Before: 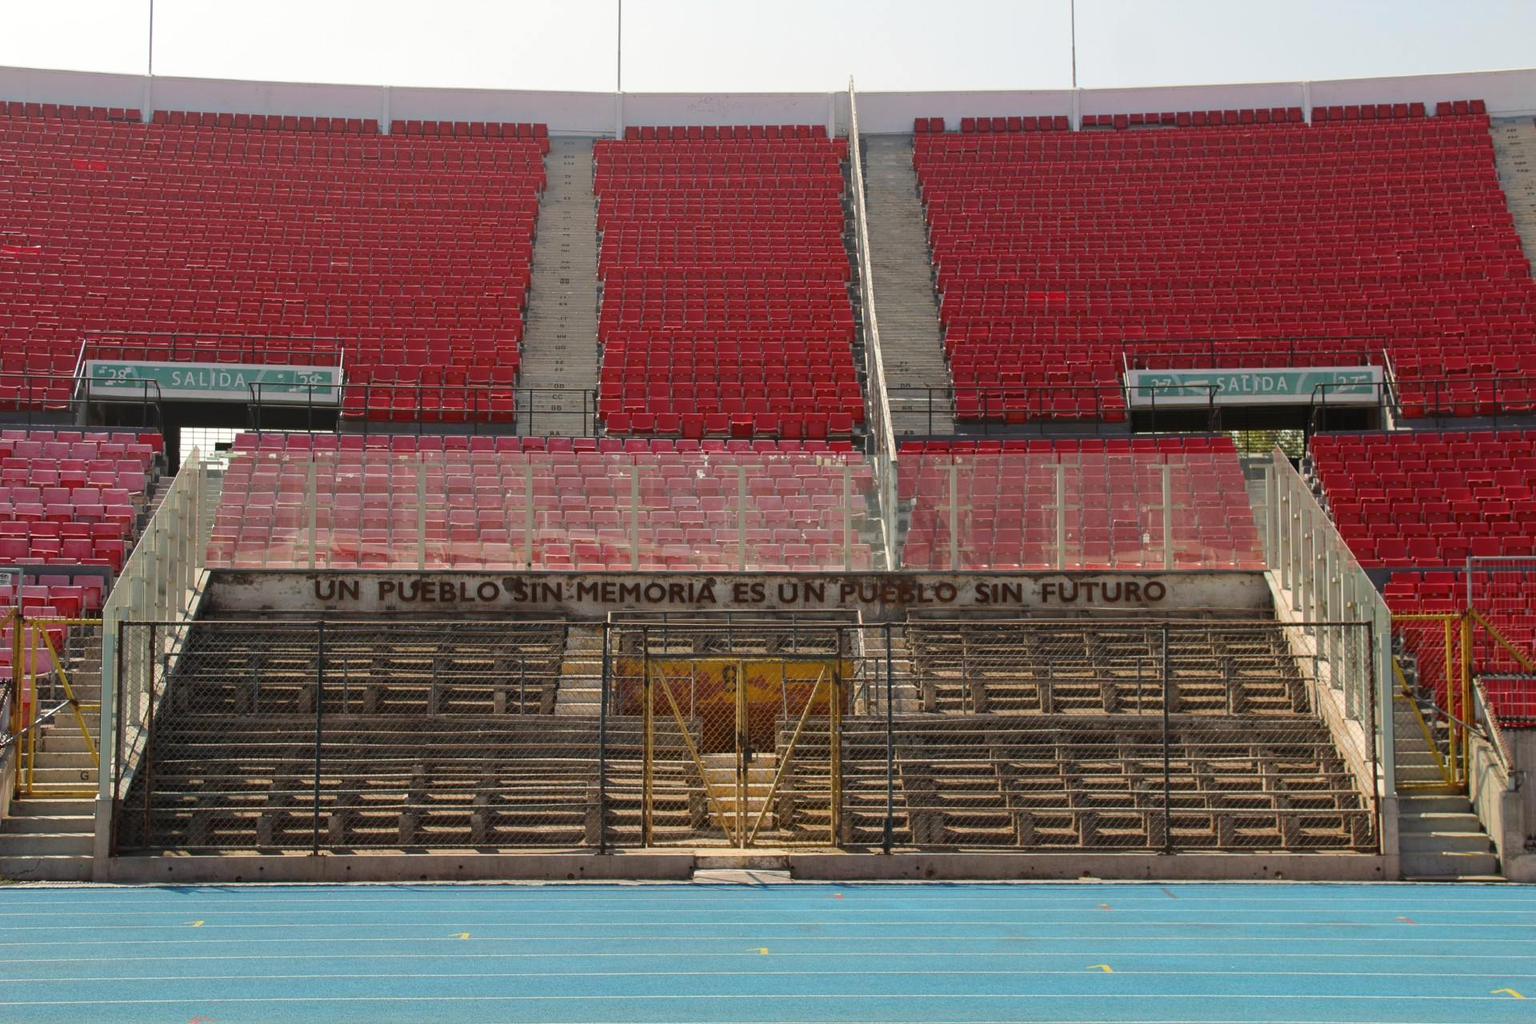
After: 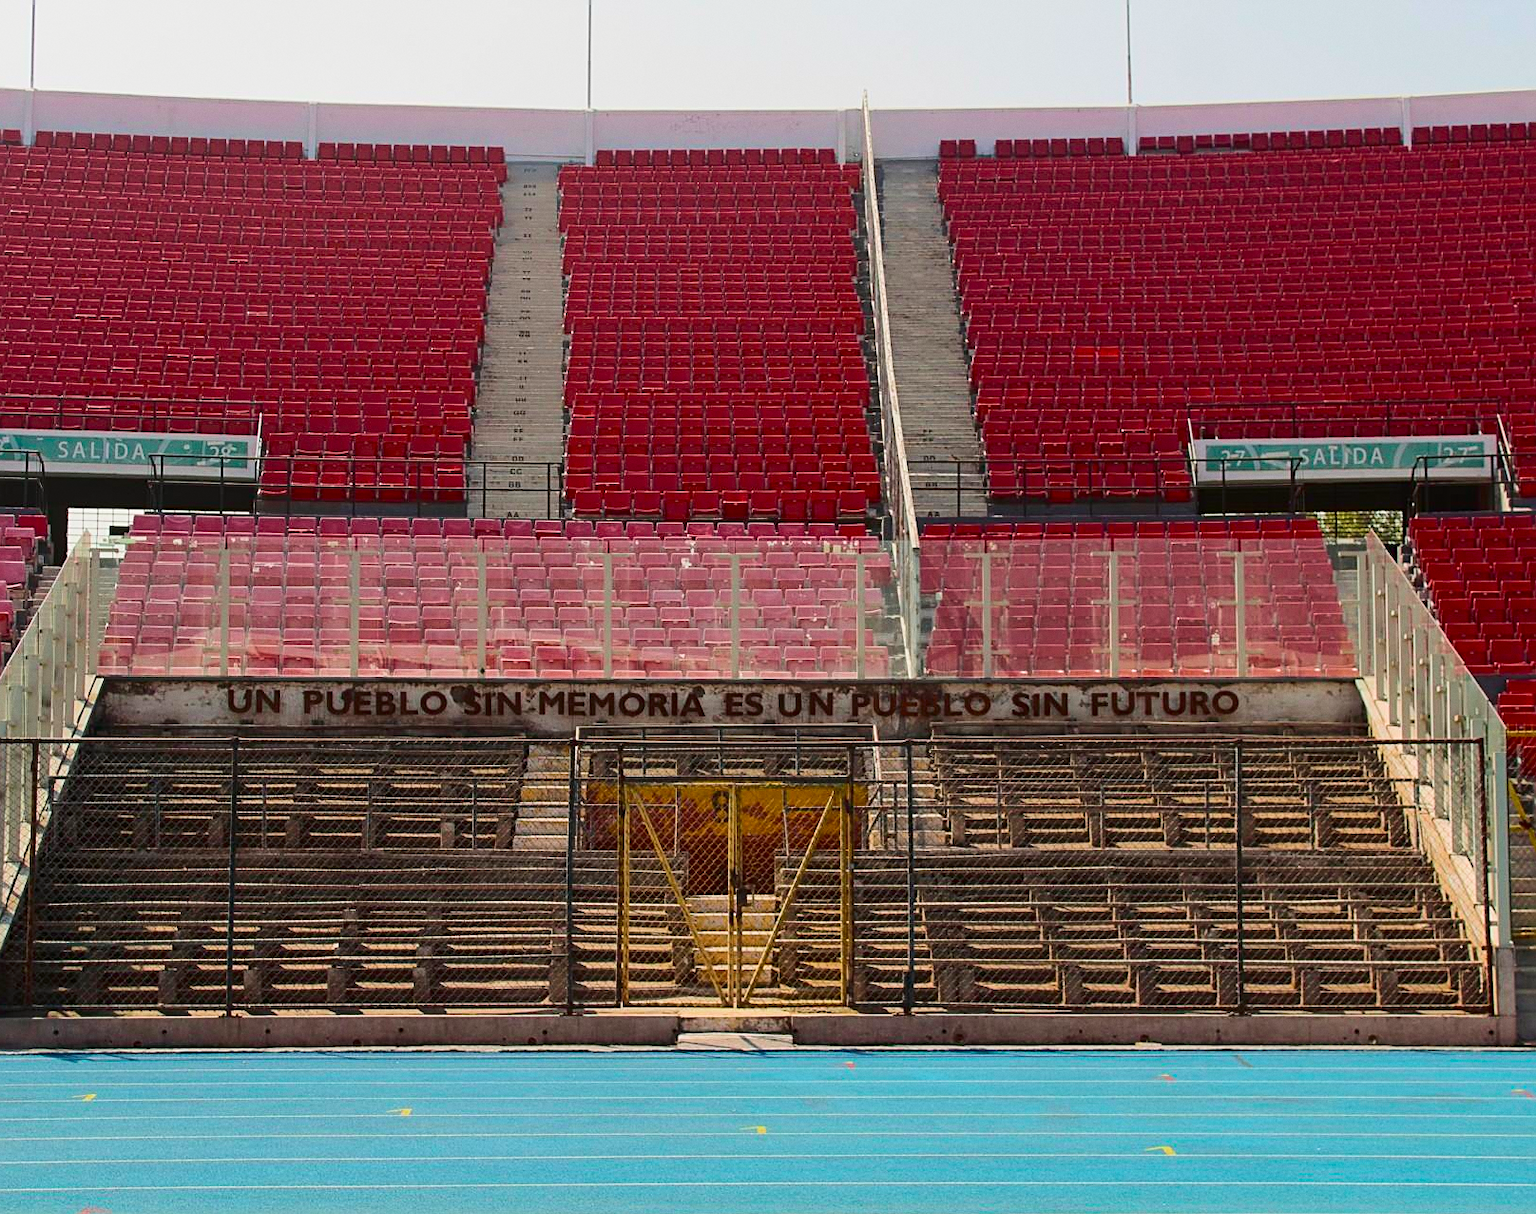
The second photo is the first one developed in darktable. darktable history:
grain: coarseness 0.09 ISO, strength 10%
color balance: contrast -15%
sharpen: on, module defaults
crop: left 8.026%, right 7.374%
exposure: compensate highlight preservation false
tone curve: curves: ch0 [(0, 0) (0.126, 0.061) (0.338, 0.285) (0.494, 0.518) (0.703, 0.762) (1, 1)]; ch1 [(0, 0) (0.389, 0.313) (0.457, 0.442) (0.5, 0.501) (0.55, 0.578) (1, 1)]; ch2 [(0, 0) (0.44, 0.424) (0.501, 0.499) (0.557, 0.564) (0.613, 0.67) (0.707, 0.746) (1, 1)], color space Lab, independent channels, preserve colors none
velvia: on, module defaults
